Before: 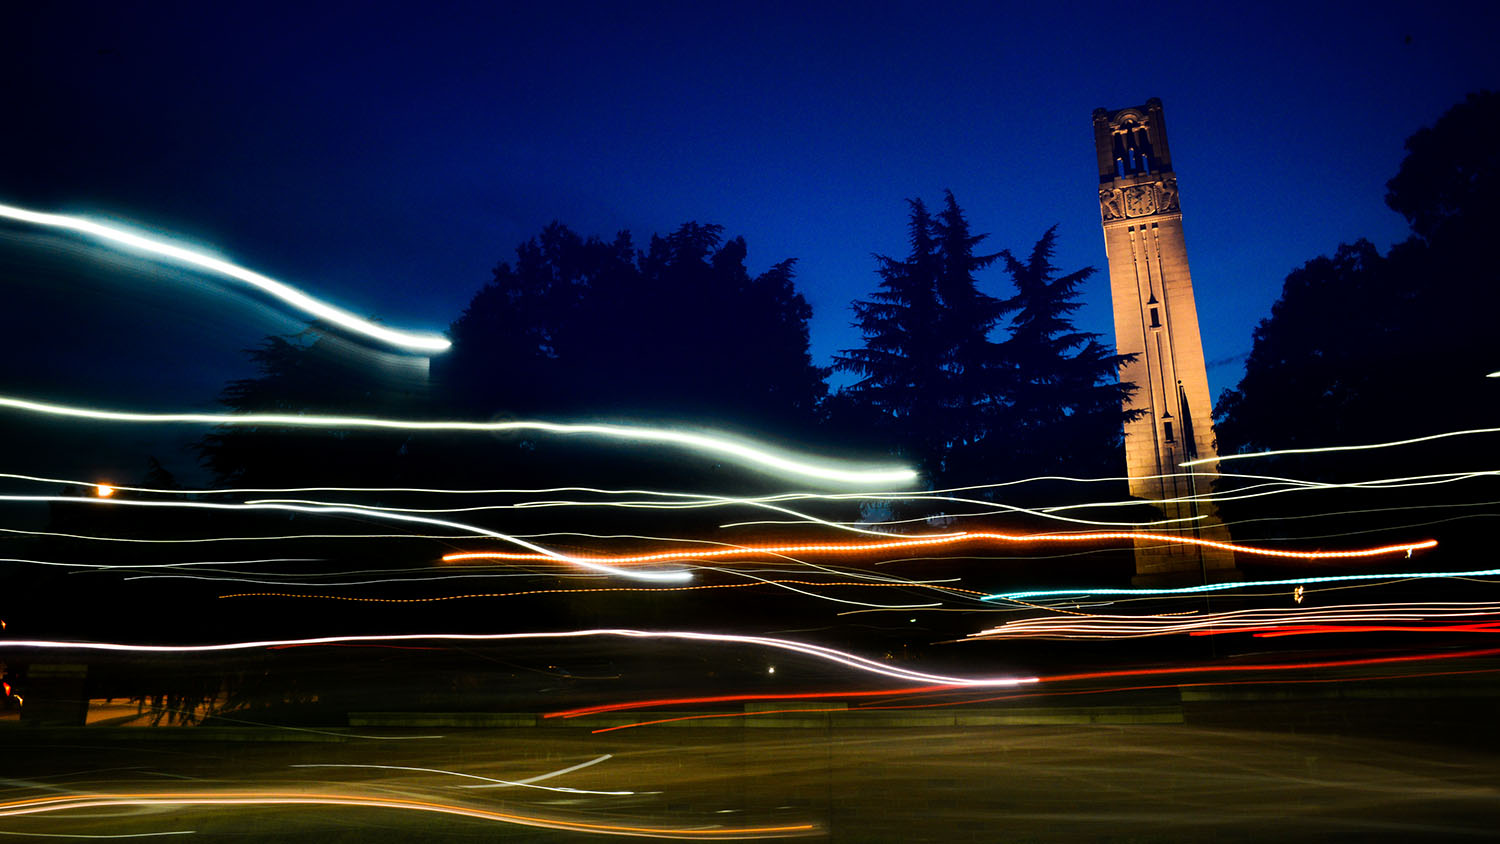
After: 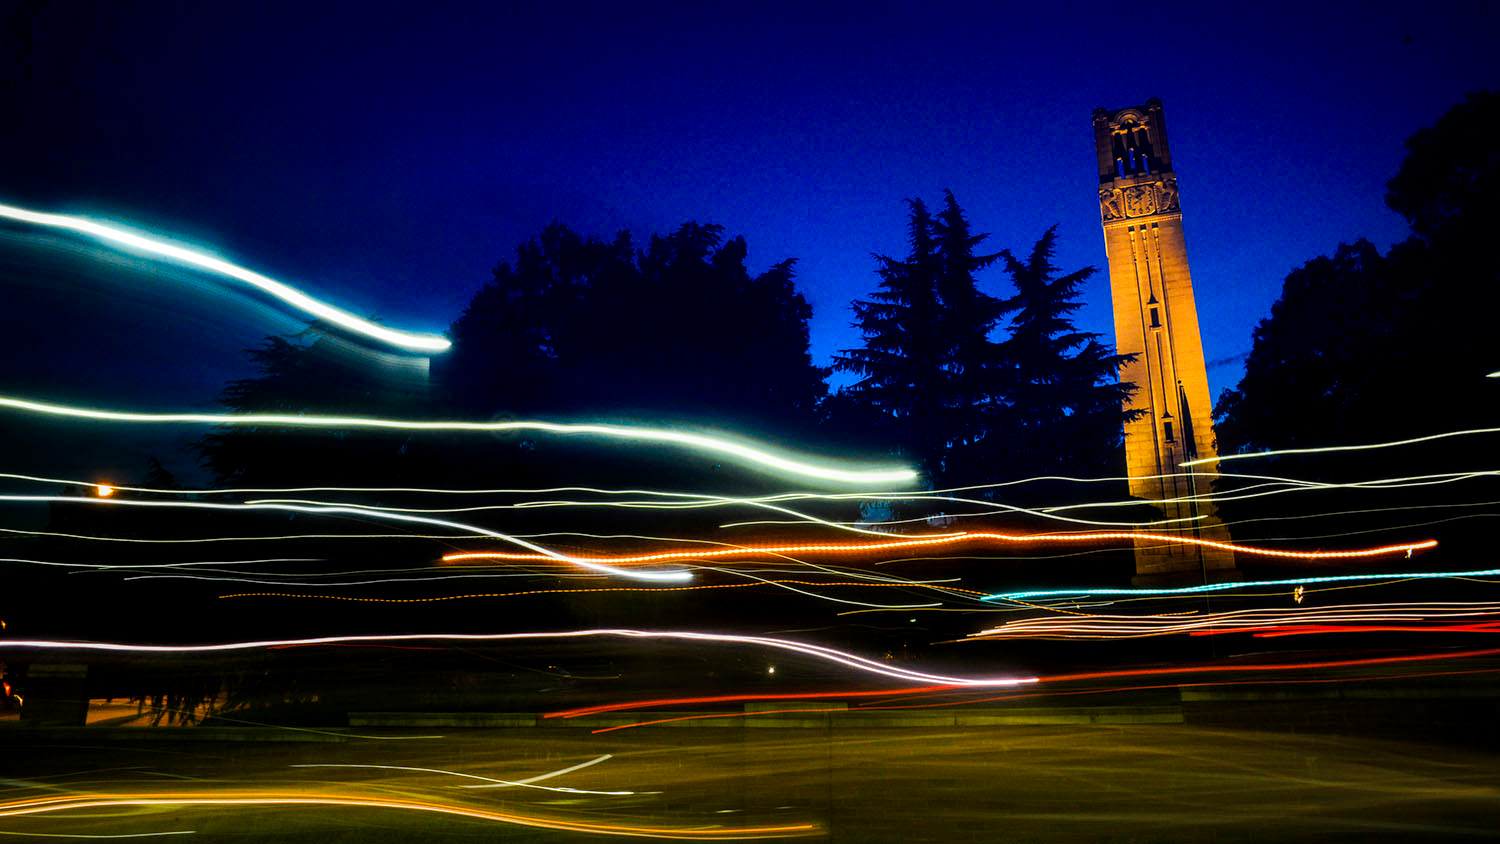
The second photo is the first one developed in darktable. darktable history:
local contrast: detail 130%
color balance rgb: linear chroma grading › global chroma 15%, perceptual saturation grading › global saturation 30%
color zones: curves: ch0 [(0.068, 0.464) (0.25, 0.5) (0.48, 0.508) (0.75, 0.536) (0.886, 0.476) (0.967, 0.456)]; ch1 [(0.066, 0.456) (0.25, 0.5) (0.616, 0.508) (0.746, 0.56) (0.934, 0.444)]
